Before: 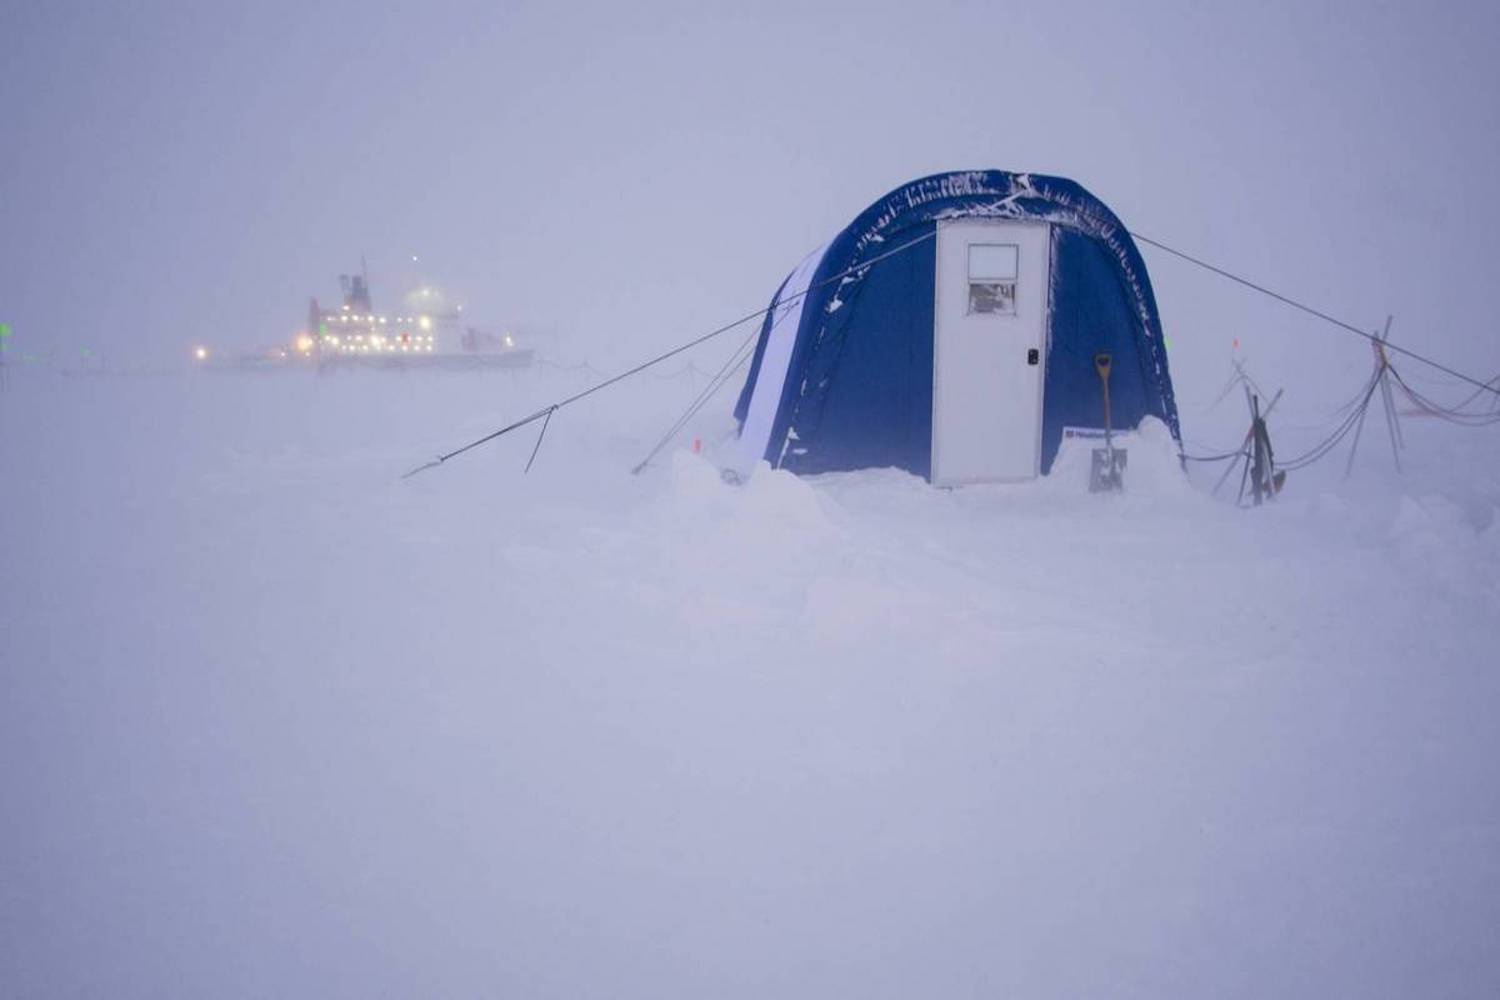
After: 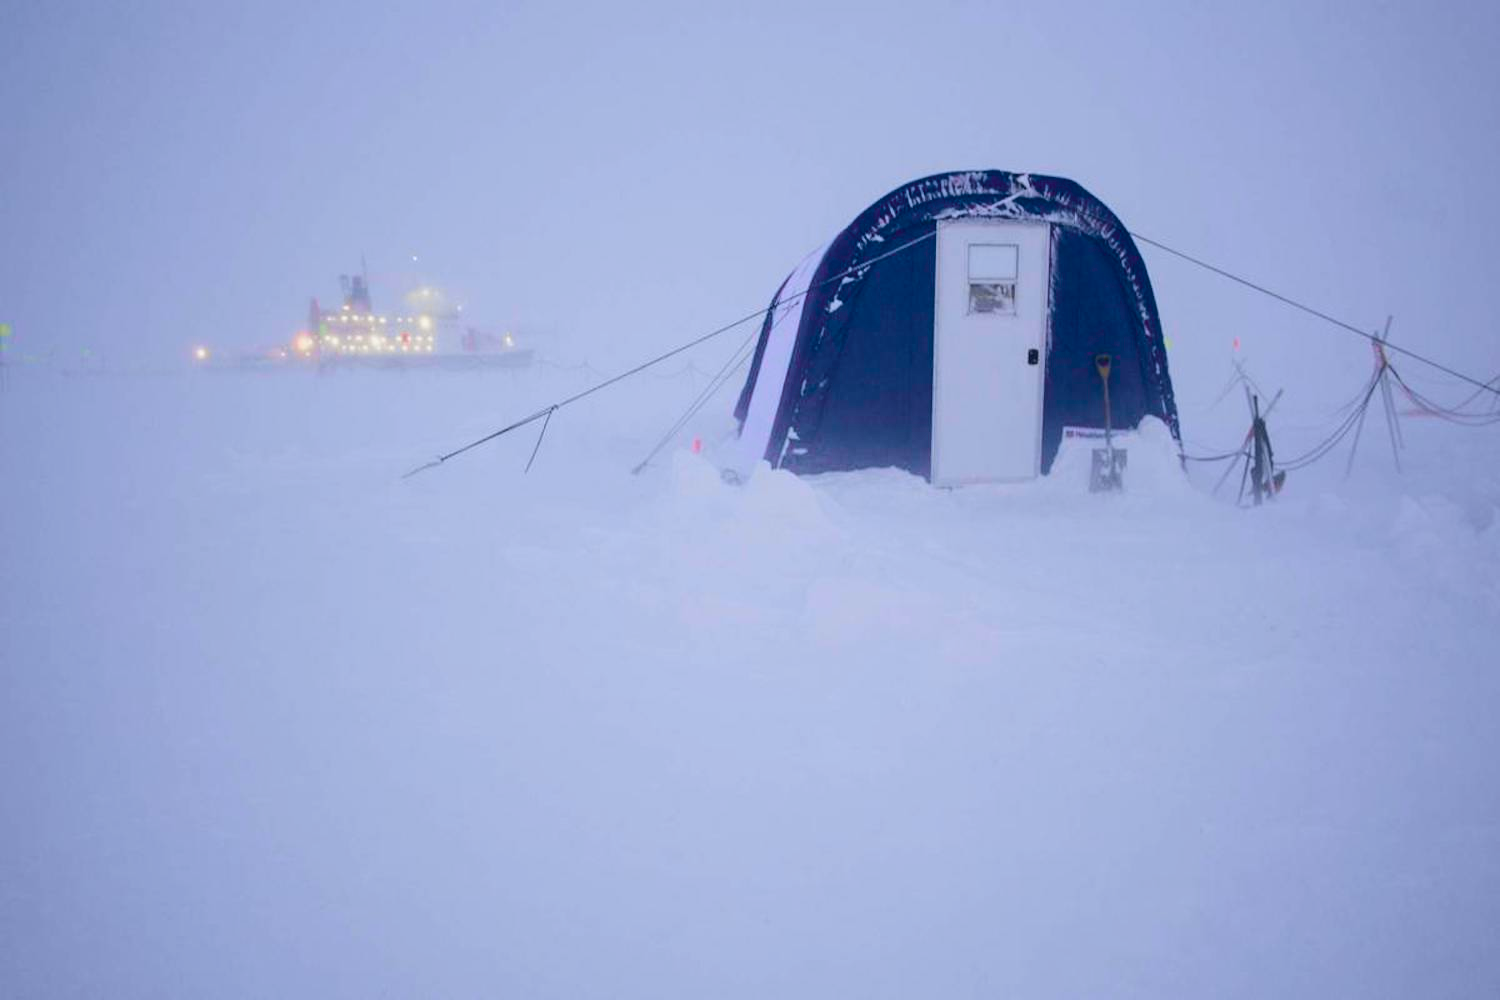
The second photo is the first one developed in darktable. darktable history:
tone curve: curves: ch0 [(0, 0) (0.23, 0.189) (0.486, 0.52) (0.822, 0.825) (0.994, 0.955)]; ch1 [(0, 0) (0.226, 0.261) (0.379, 0.442) (0.469, 0.468) (0.495, 0.498) (0.514, 0.509) (0.561, 0.603) (0.59, 0.656) (1, 1)]; ch2 [(0, 0) (0.269, 0.299) (0.459, 0.43) (0.498, 0.5) (0.523, 0.52) (0.586, 0.569) (0.635, 0.617) (0.659, 0.681) (0.718, 0.764) (1, 1)], color space Lab, independent channels, preserve colors none
tone equalizer: on, module defaults
